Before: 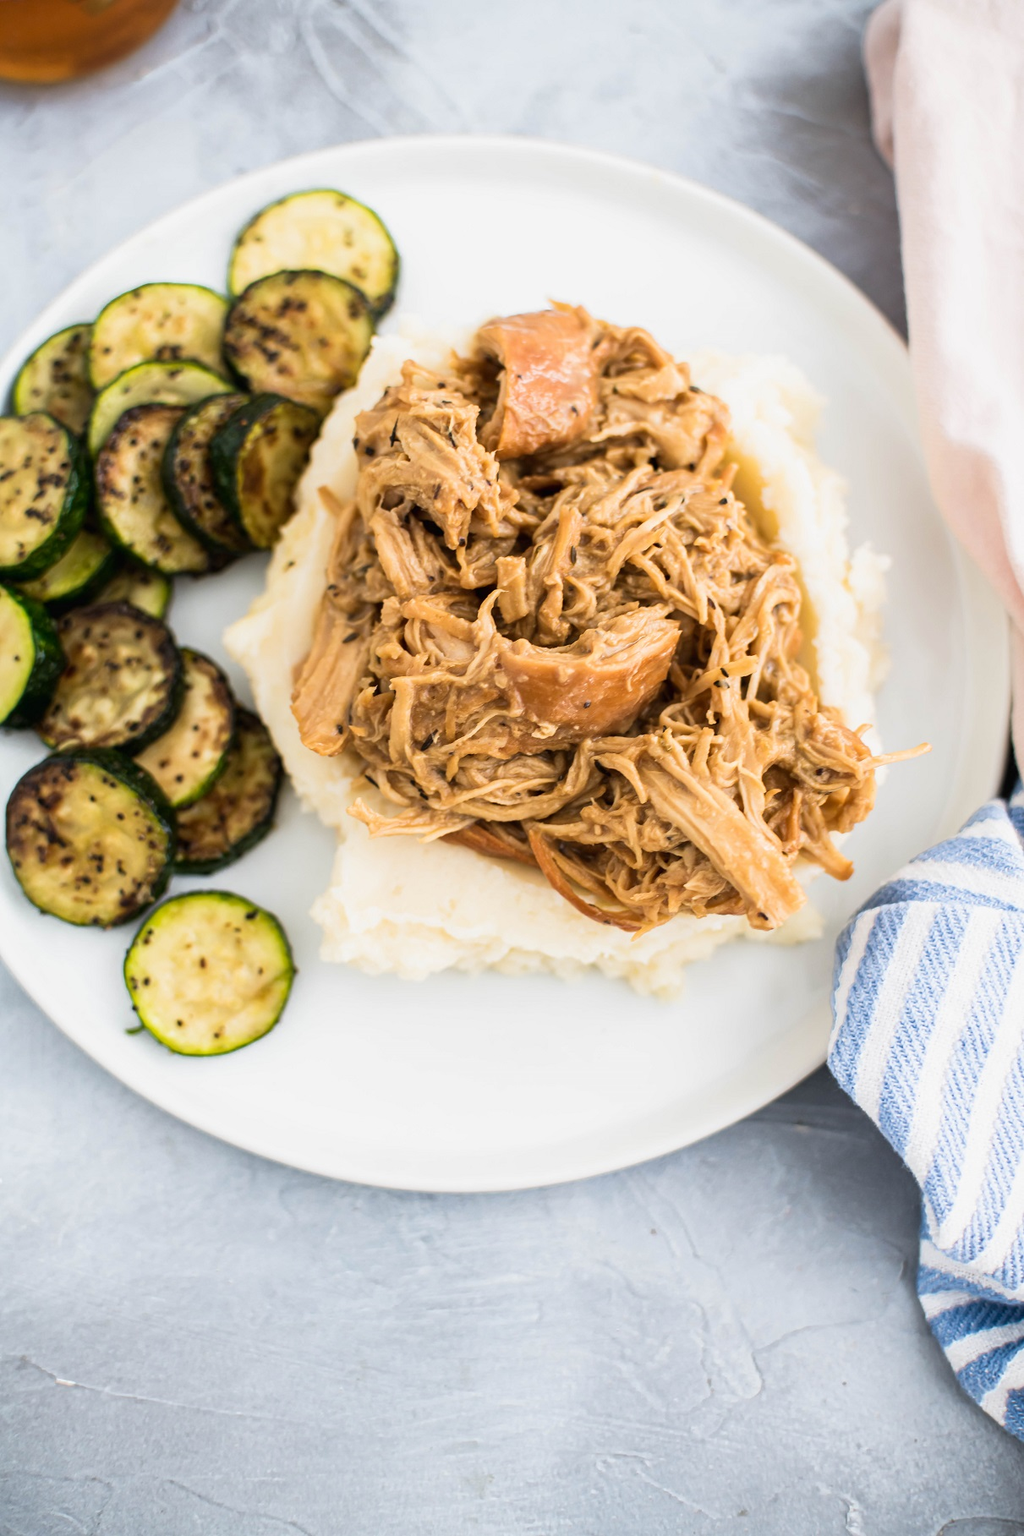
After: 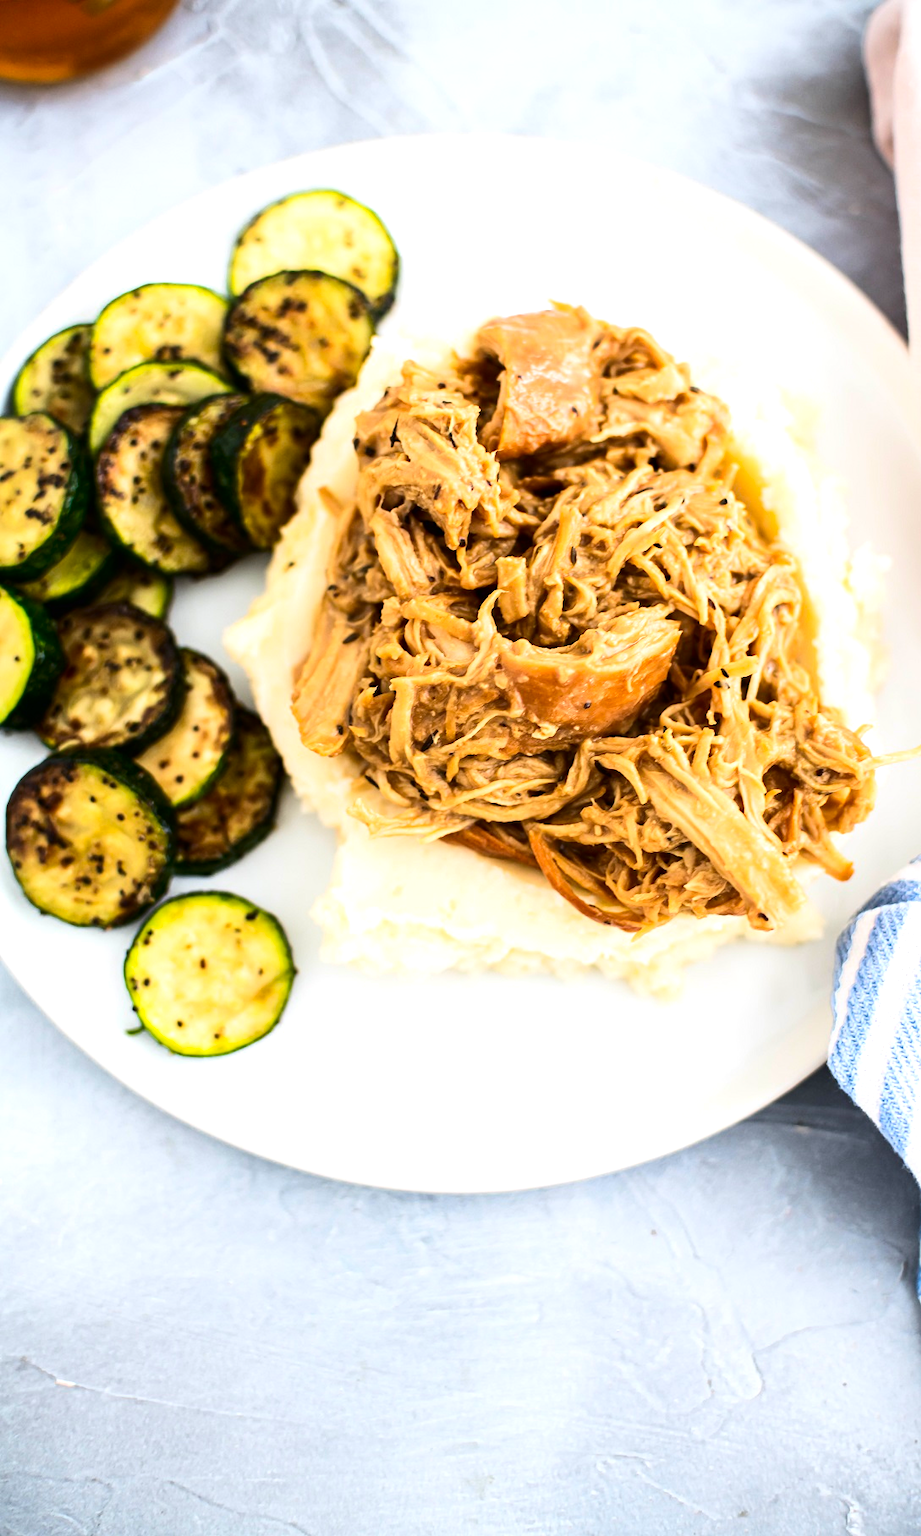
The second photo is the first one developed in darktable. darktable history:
crop: right 9.487%, bottom 0.028%
contrast brightness saturation: contrast 0.179, saturation 0.299
tone equalizer: -8 EV -0.413 EV, -7 EV -0.415 EV, -6 EV -0.305 EV, -5 EV -0.21 EV, -3 EV 0.232 EV, -2 EV 0.319 EV, -1 EV 0.411 EV, +0 EV 0.424 EV, edges refinement/feathering 500, mask exposure compensation -1.57 EV, preserve details no
